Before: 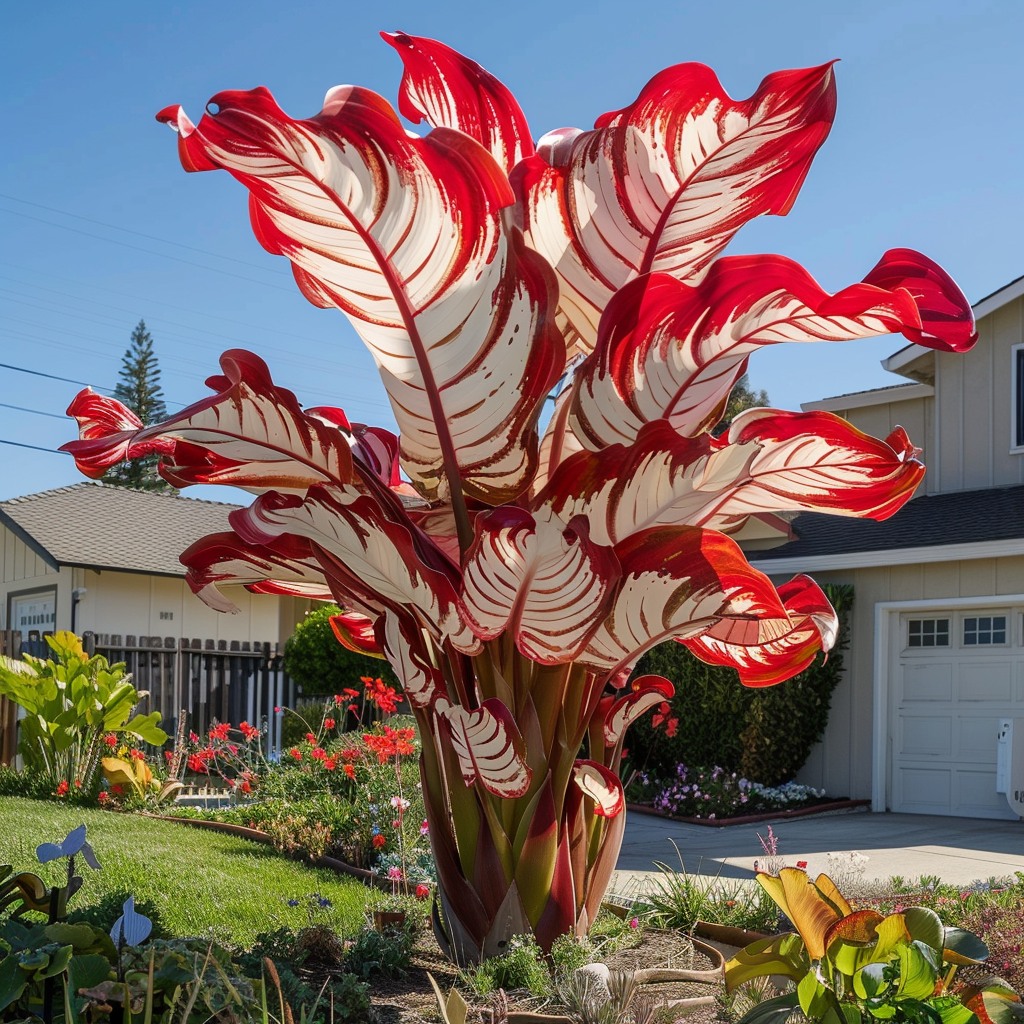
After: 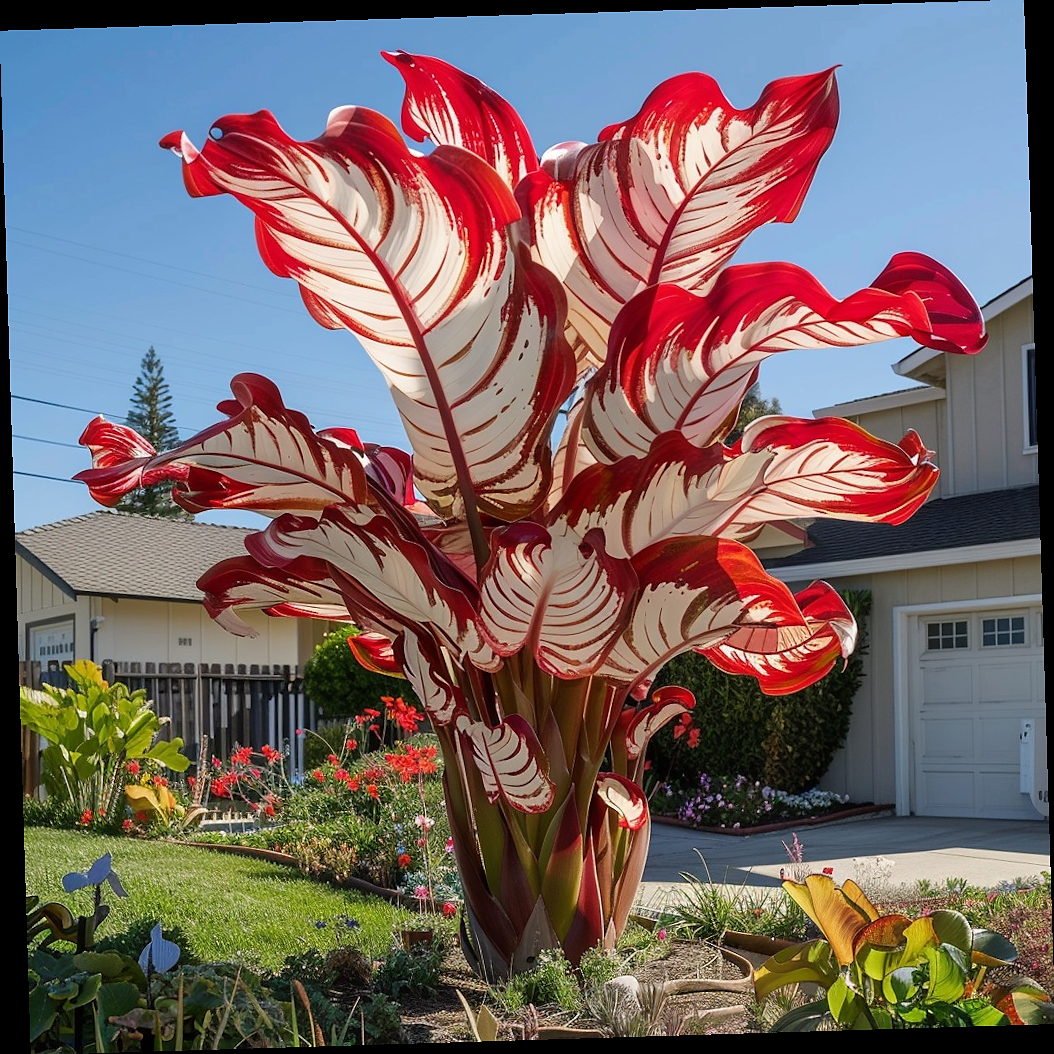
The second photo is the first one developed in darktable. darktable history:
sharpen: radius 1, threshold 1
rotate and perspective: rotation -1.75°, automatic cropping off
